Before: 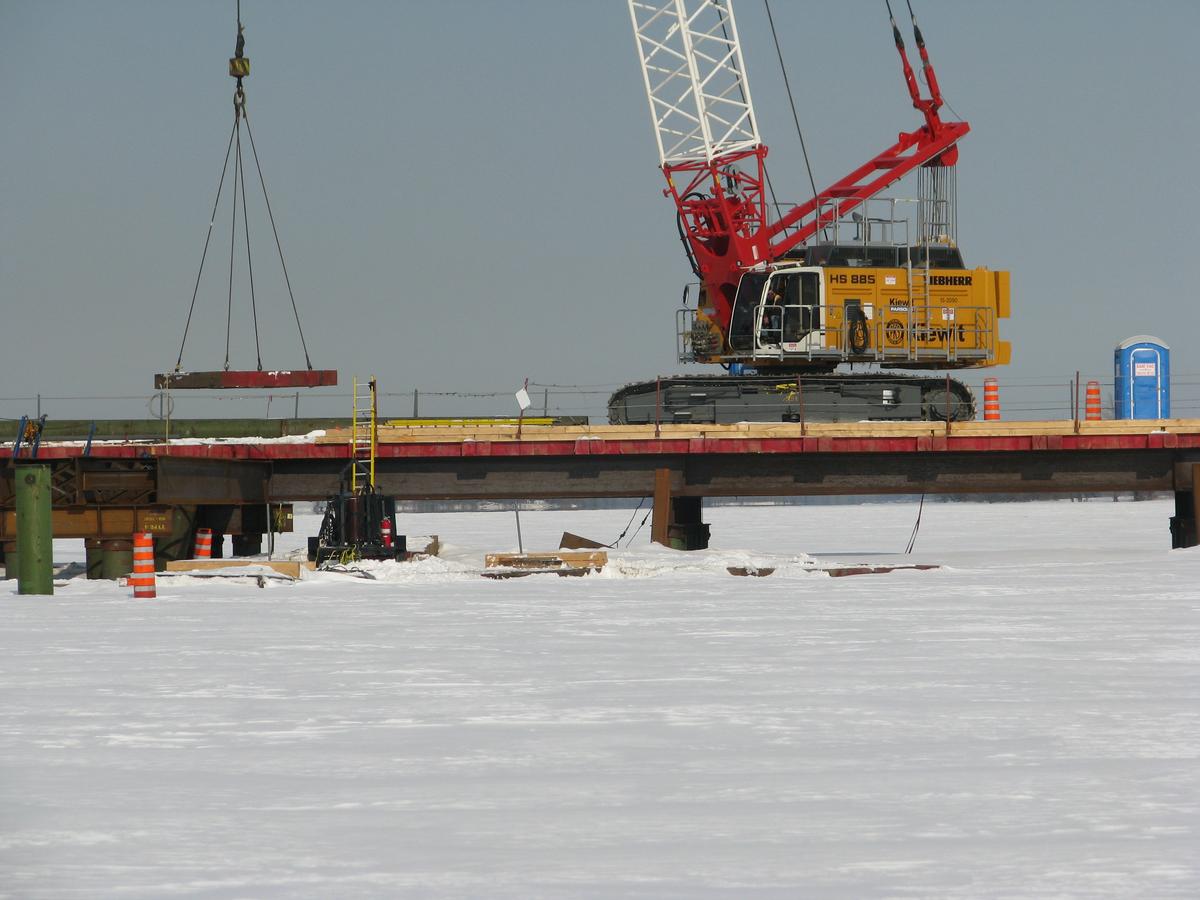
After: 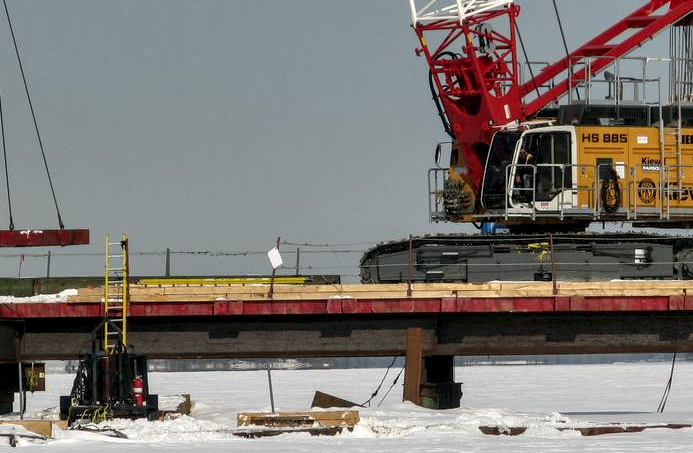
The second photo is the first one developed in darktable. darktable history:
local contrast: highlights 60%, shadows 62%, detail 160%
crop: left 20.673%, top 15.712%, right 21.504%, bottom 33.904%
